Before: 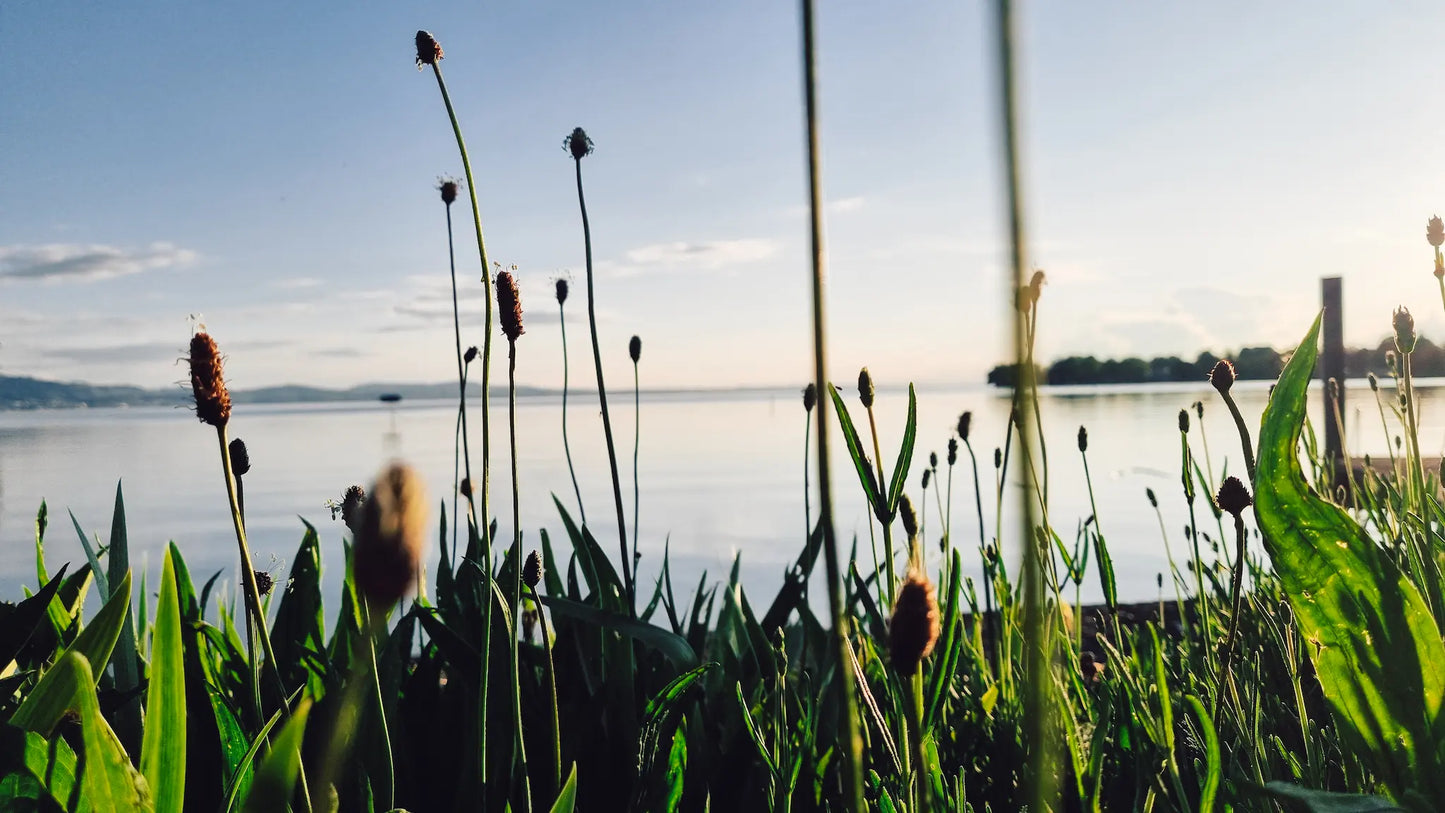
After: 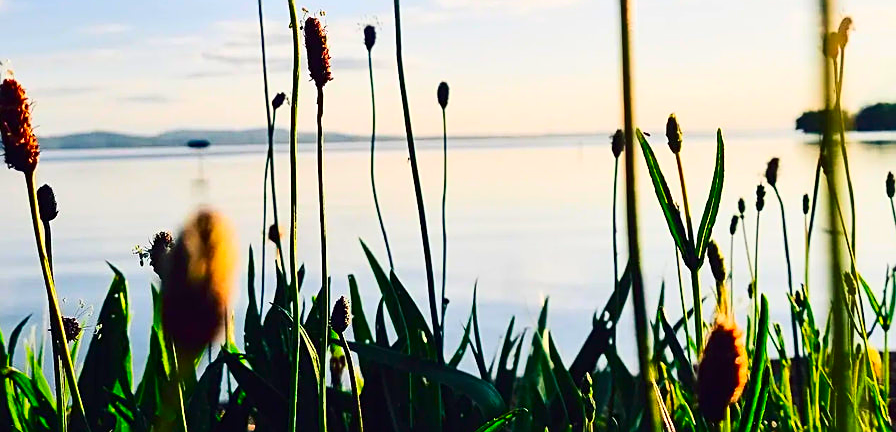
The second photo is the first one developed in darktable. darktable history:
crop: left 13.312%, top 31.28%, right 24.627%, bottom 15.582%
sharpen: on, module defaults
contrast brightness saturation: contrast 0.26, brightness 0.02, saturation 0.87
